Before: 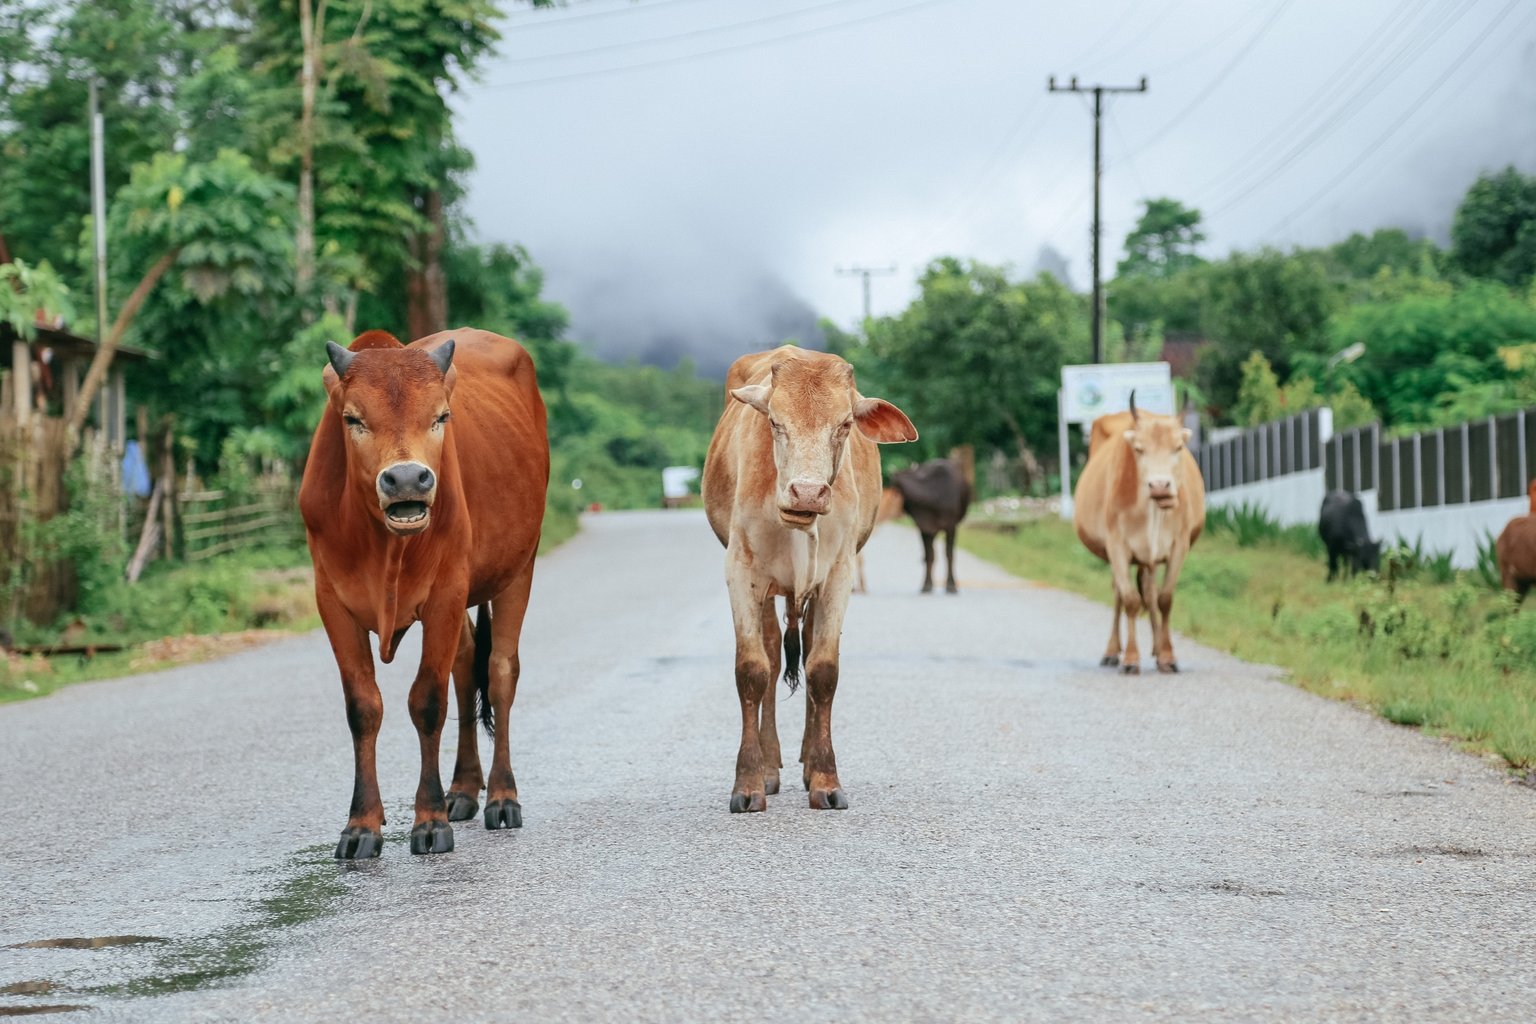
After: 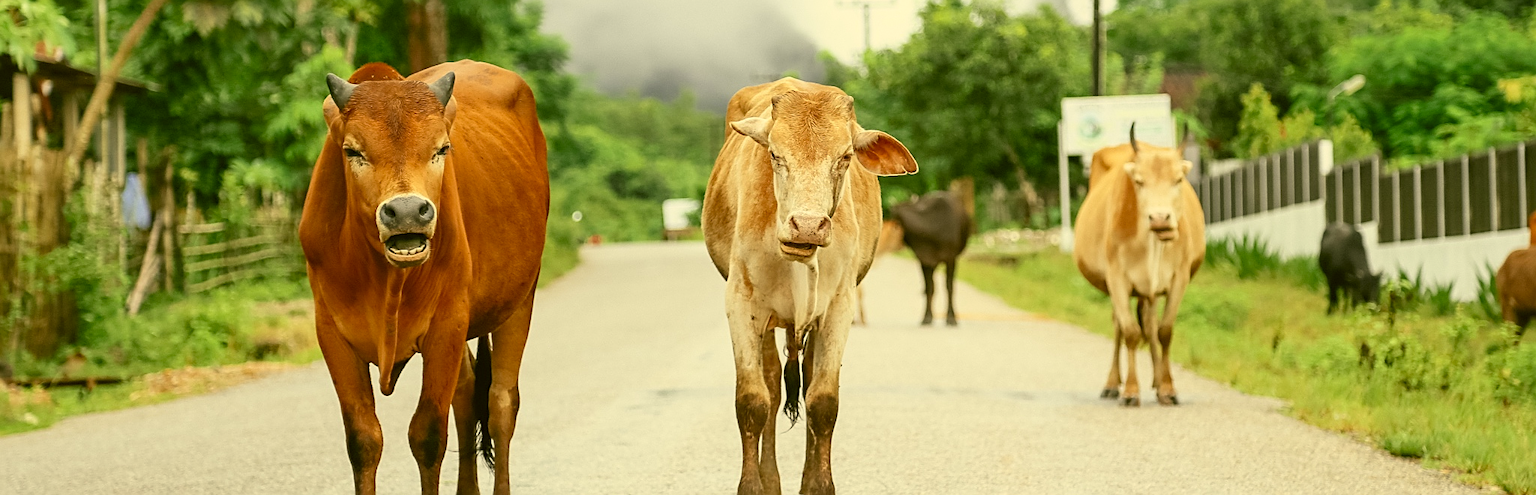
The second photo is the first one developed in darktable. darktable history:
contrast brightness saturation: saturation -0.057
sharpen: on, module defaults
base curve: curves: ch0 [(0, 0) (0.666, 0.806) (1, 1)]
crop and rotate: top 26.174%, bottom 25.451%
color correction: highlights a* 0.121, highlights b* 29.04, shadows a* -0.253, shadows b* 21.24
